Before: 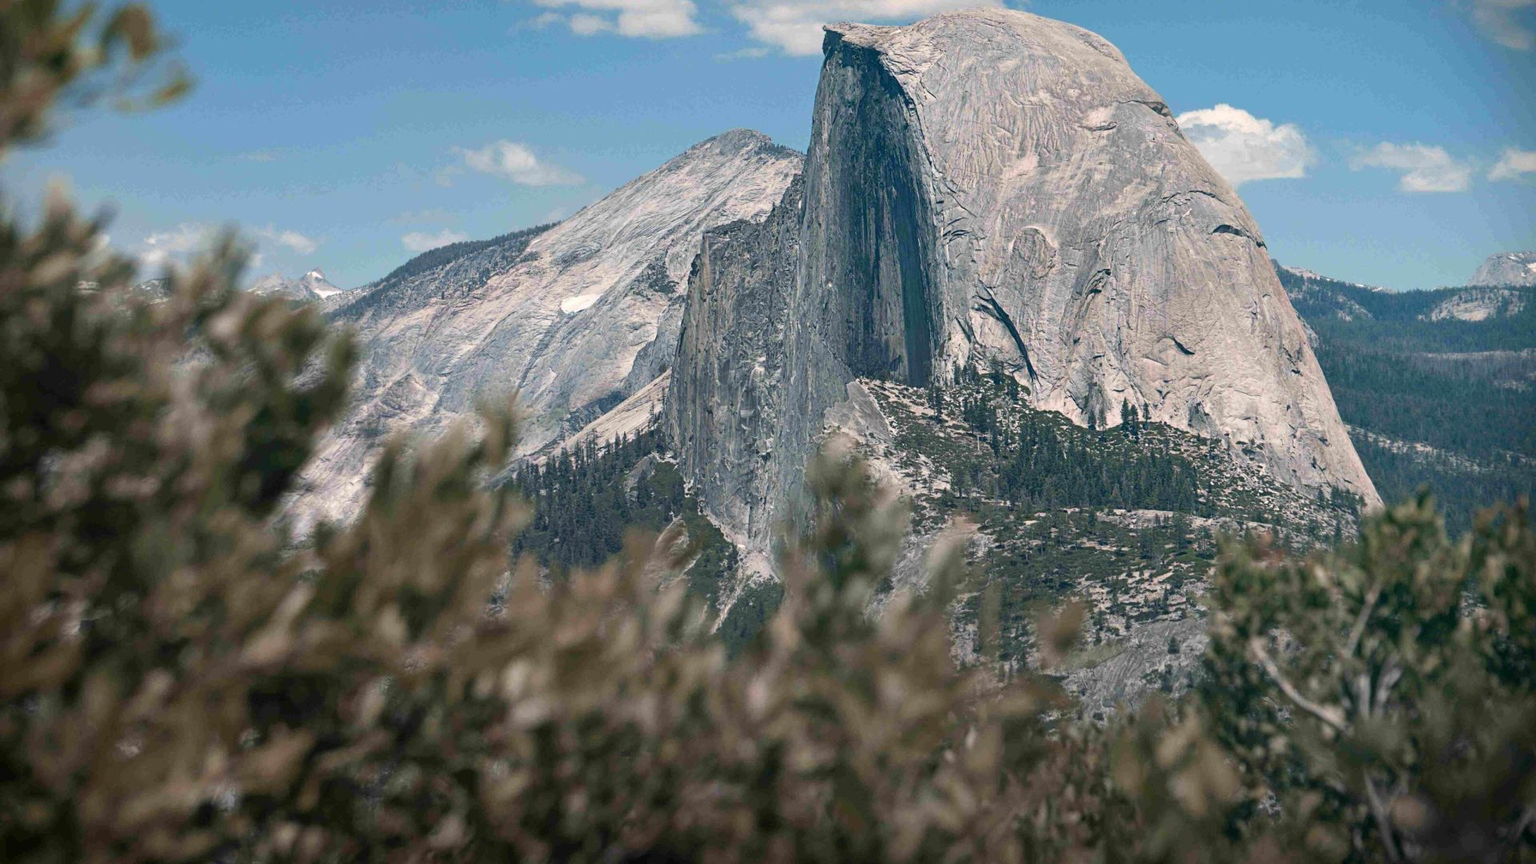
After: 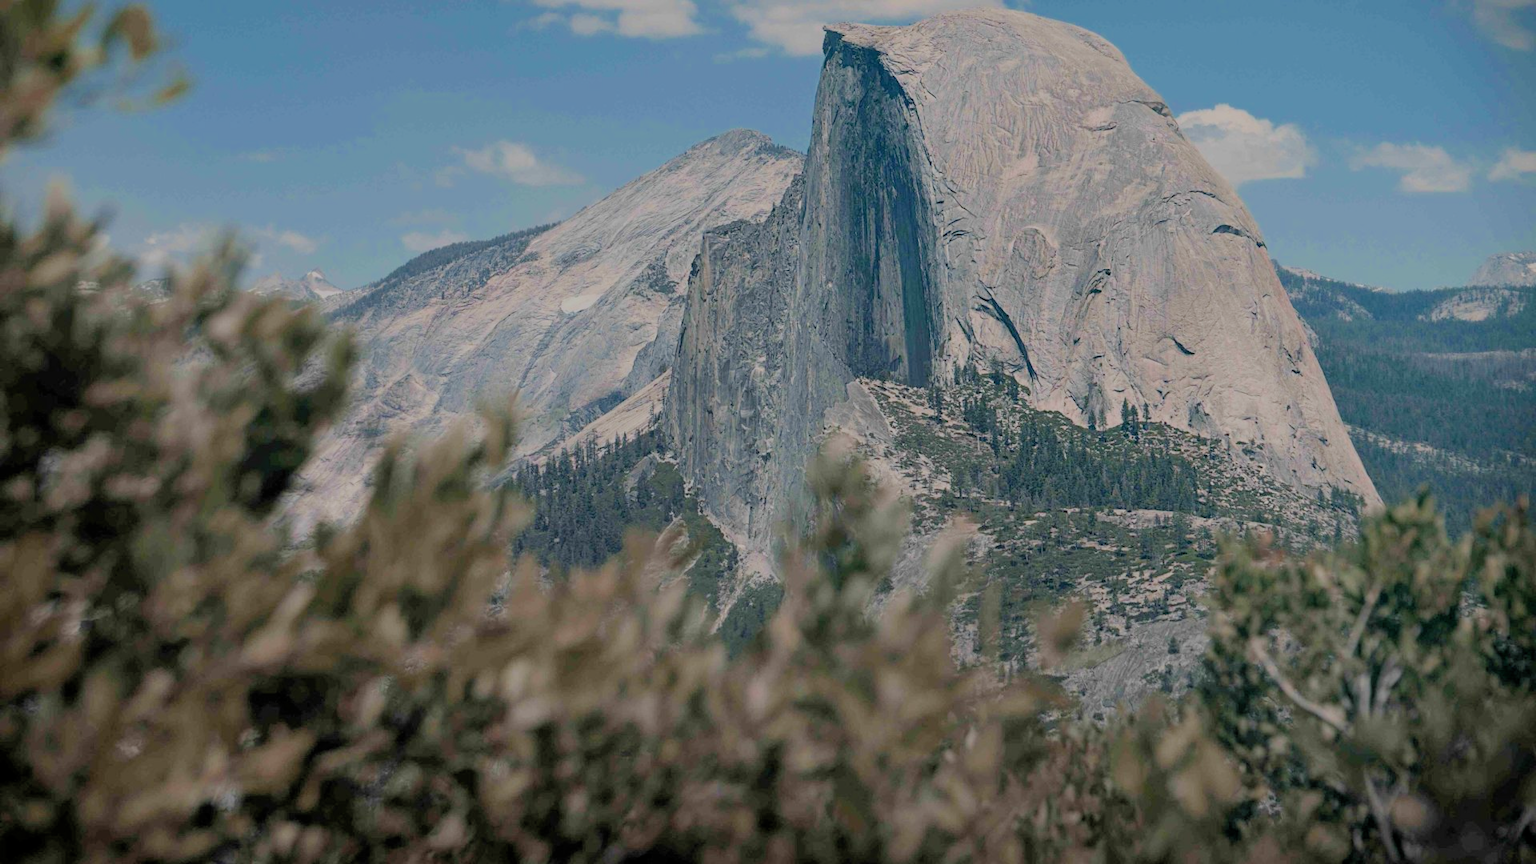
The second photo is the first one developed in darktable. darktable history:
filmic rgb: black relative exposure -7.06 EV, white relative exposure 5.97 EV, threshold 5.97 EV, target black luminance 0%, hardness 2.73, latitude 61.28%, contrast 0.703, highlights saturation mix 10.95%, shadows ↔ highlights balance -0.128%, add noise in highlights 0.001, color science v3 (2019), use custom middle-gray values true, contrast in highlights soft, enable highlight reconstruction true
